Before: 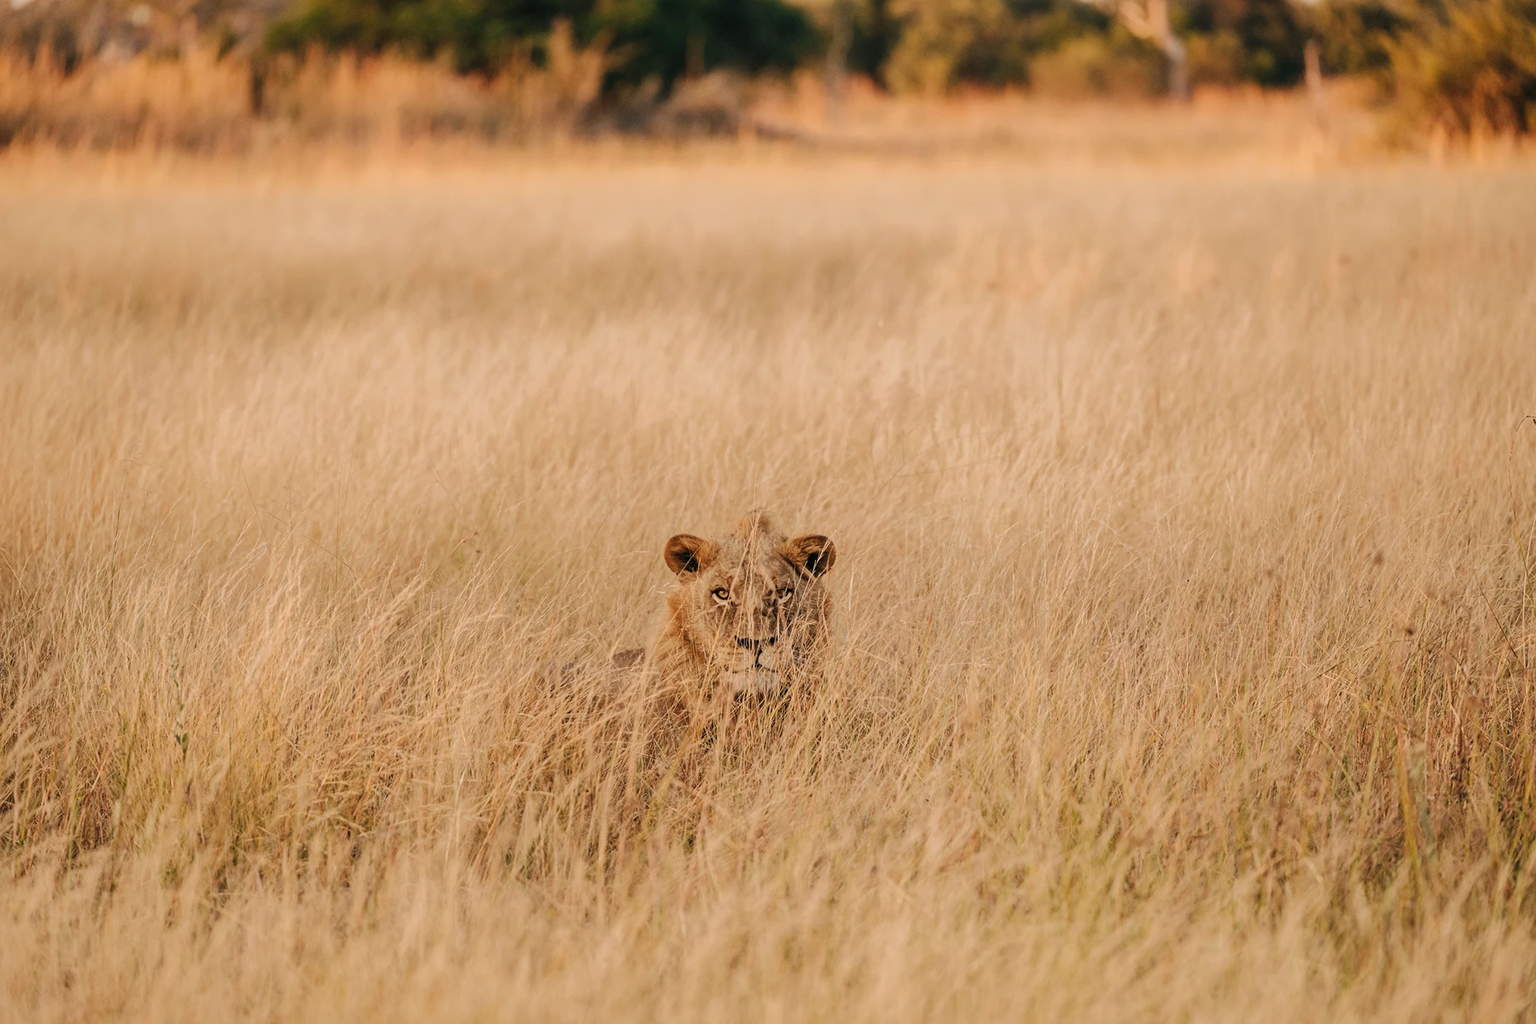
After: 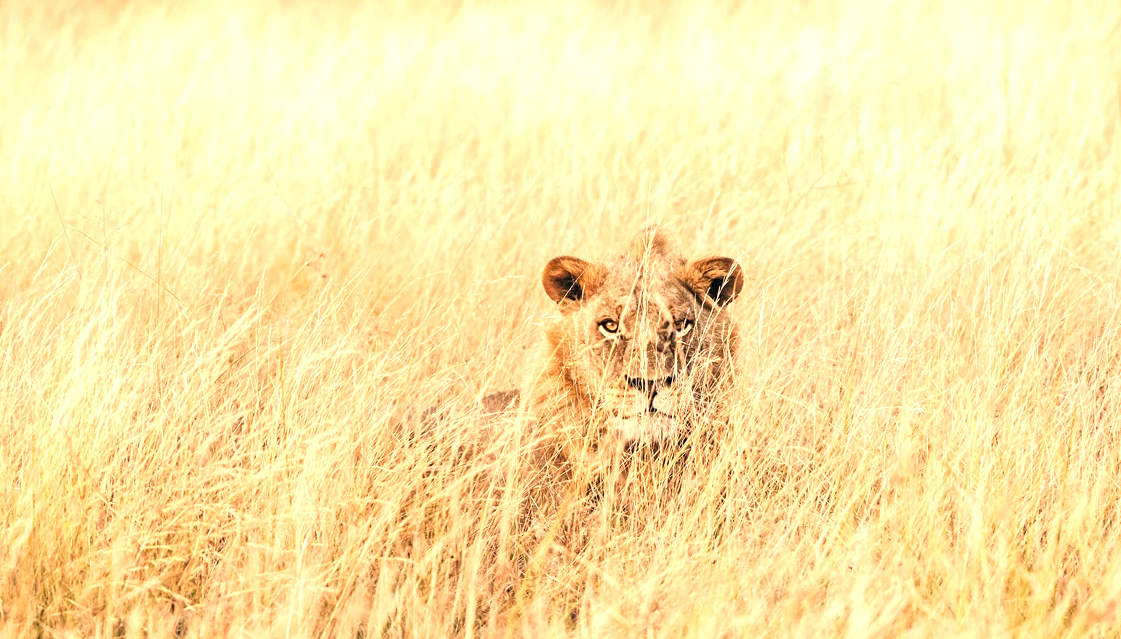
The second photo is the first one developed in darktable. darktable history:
tone equalizer: -8 EV -0.379 EV, -7 EV -0.38 EV, -6 EV -0.315 EV, -5 EV -0.198 EV, -3 EV 0.234 EV, -2 EV 0.335 EV, -1 EV 0.413 EV, +0 EV 0.447 EV
crop: left 13.154%, top 30.915%, right 24.542%, bottom 15.787%
exposure: black level correction 0, exposure 0.897 EV, compensate highlight preservation false
